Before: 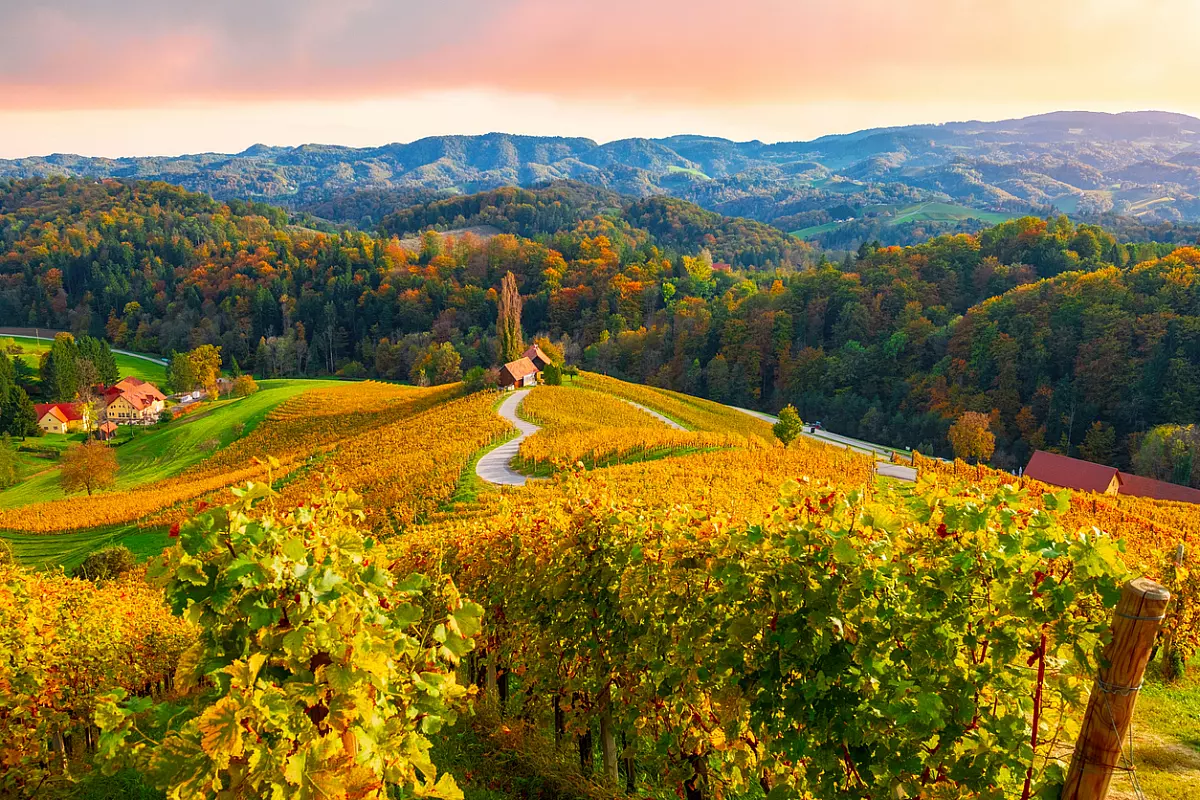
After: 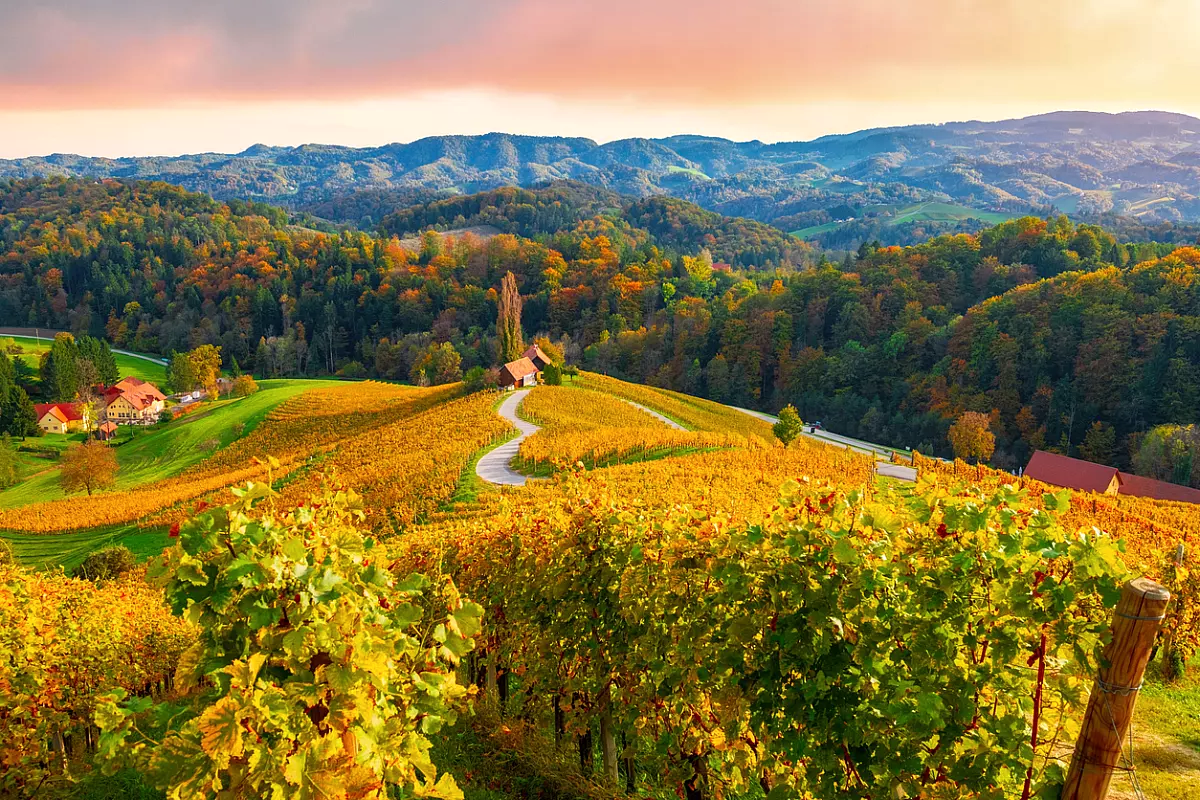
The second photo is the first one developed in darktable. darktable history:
shadows and highlights: shadows 11.51, white point adjustment 1.27, soften with gaussian
